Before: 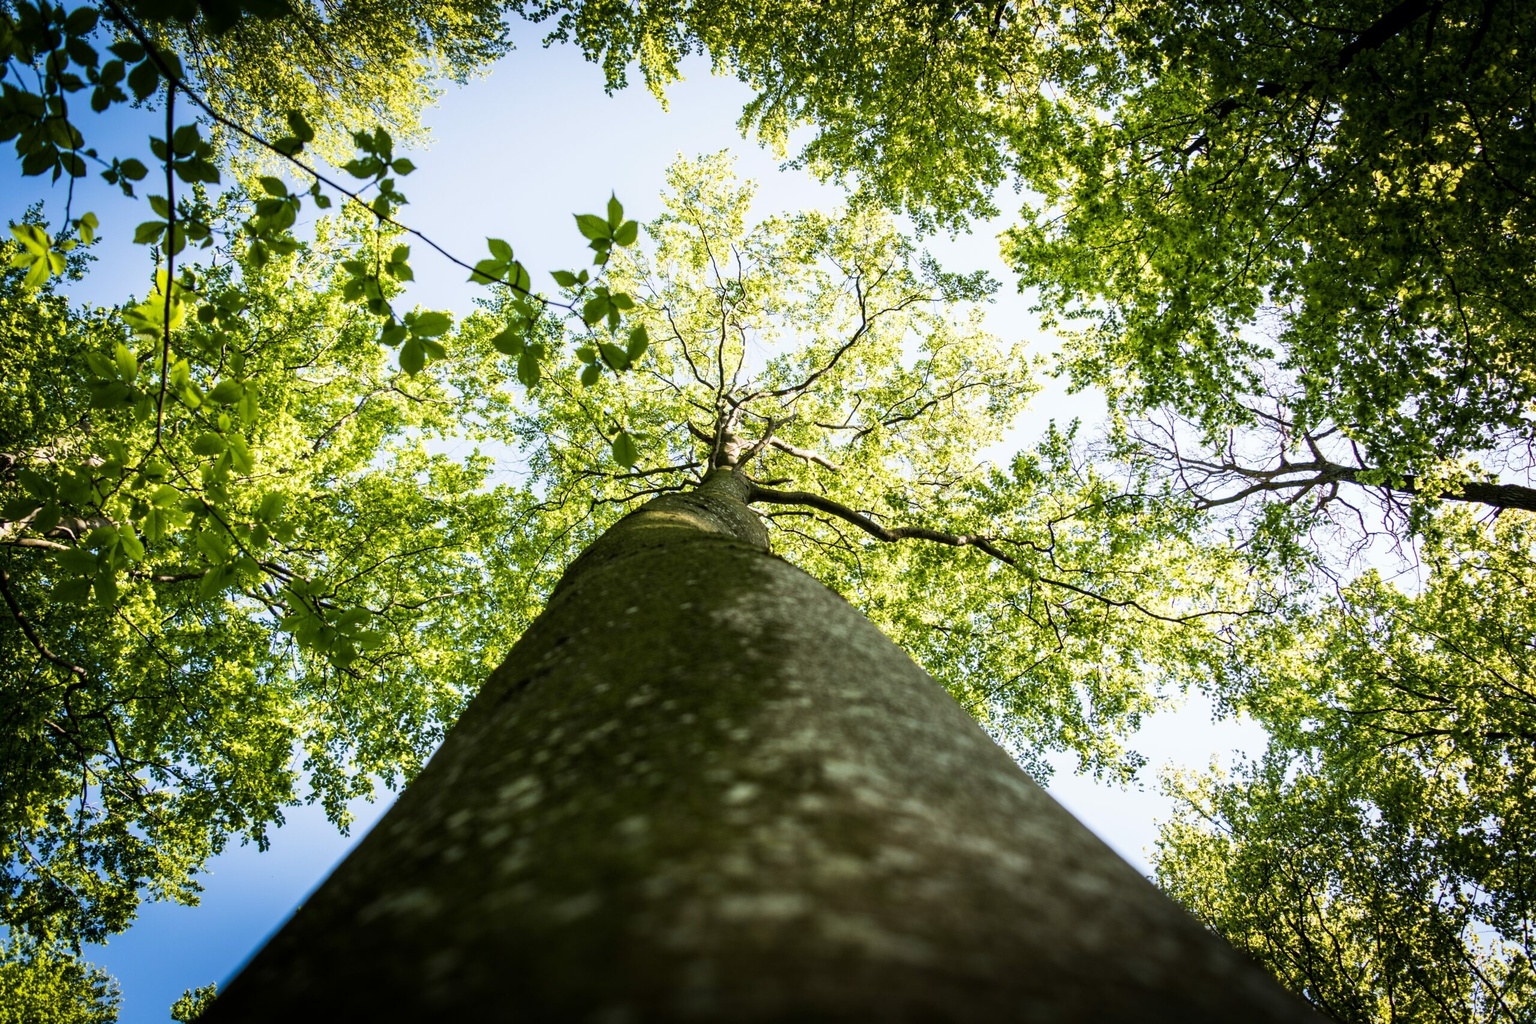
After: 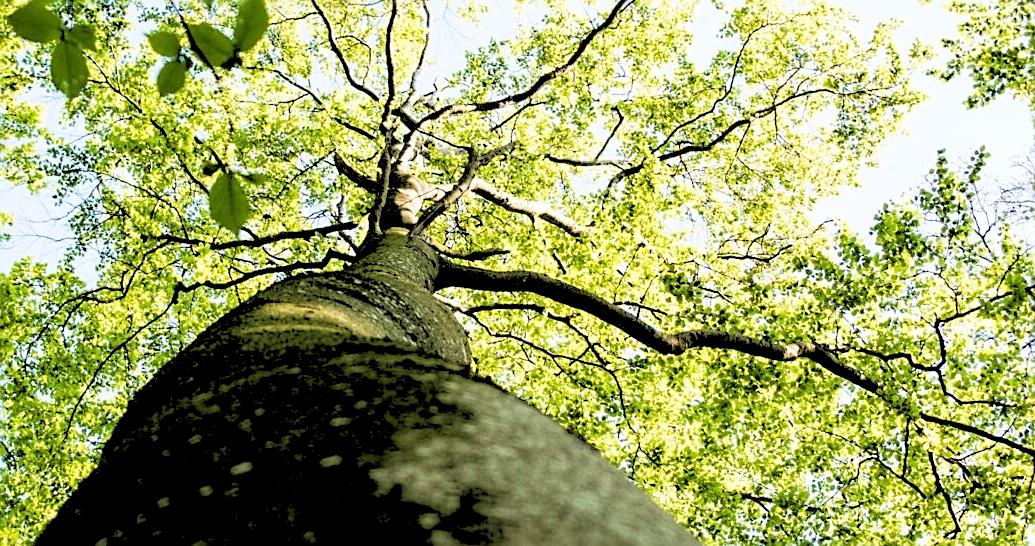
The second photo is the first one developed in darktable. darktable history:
velvia: strength 15%
crop: left 31.751%, top 32.172%, right 27.8%, bottom 35.83%
sharpen: on, module defaults
rgb levels: levels [[0.027, 0.429, 0.996], [0, 0.5, 1], [0, 0.5, 1]]
